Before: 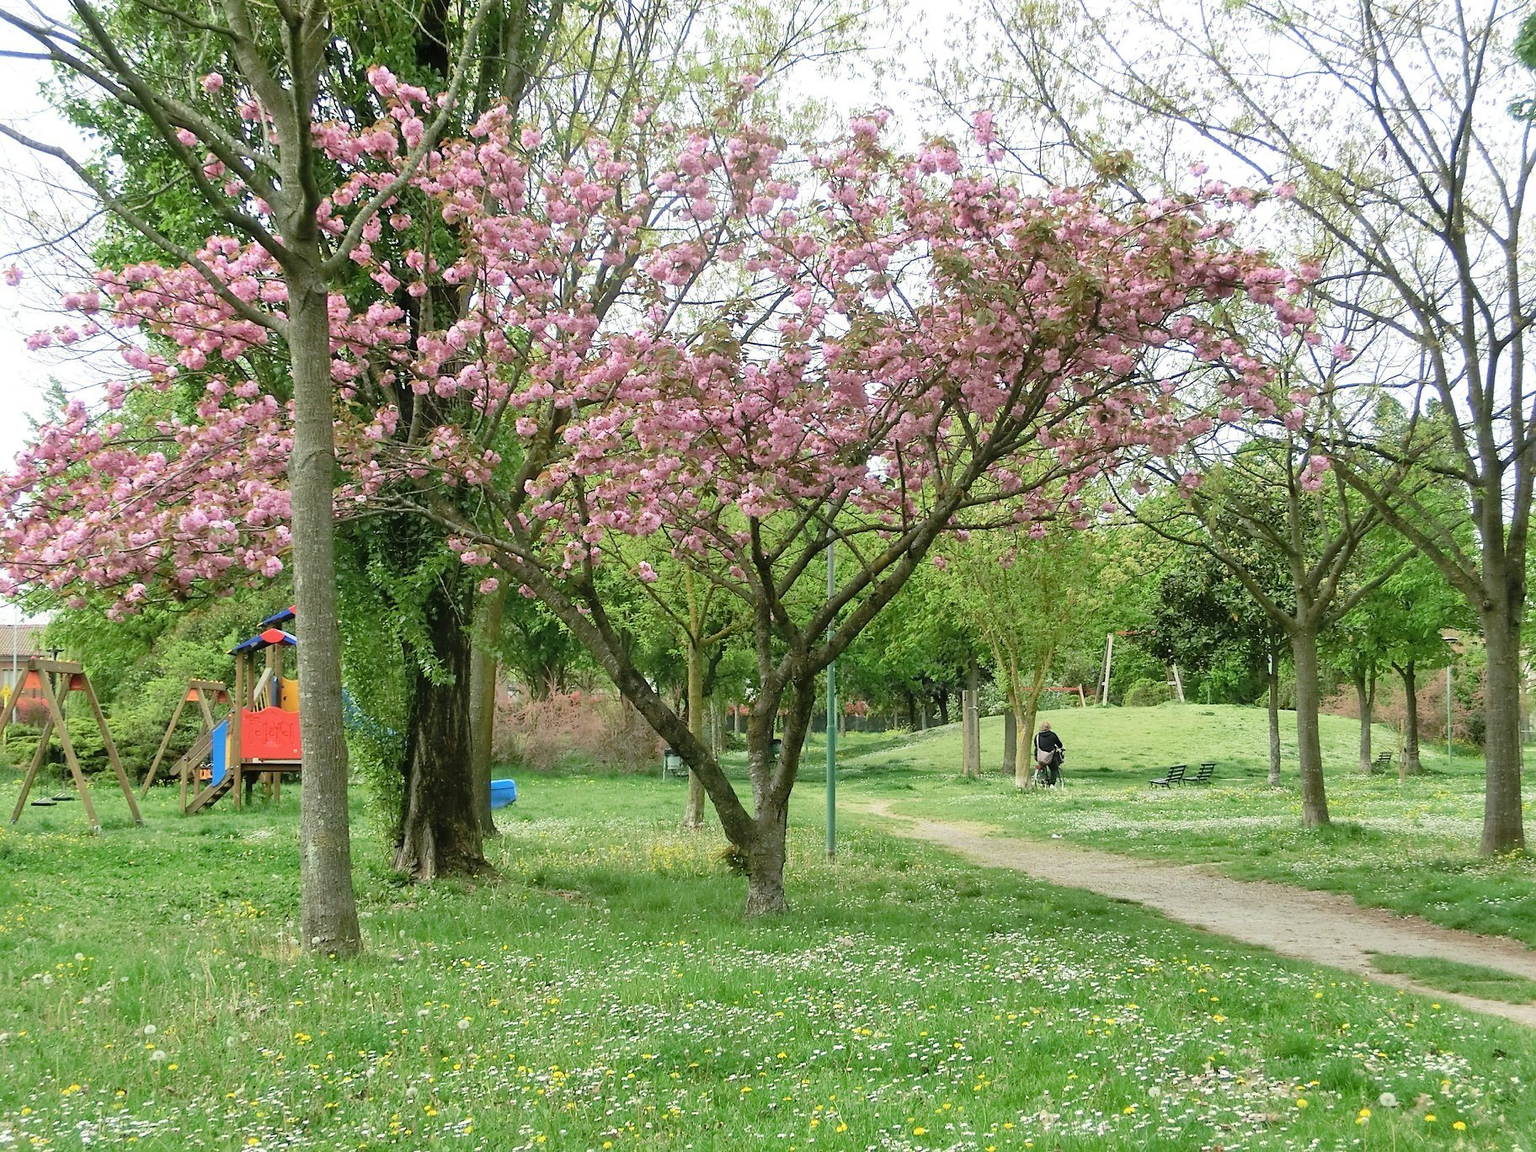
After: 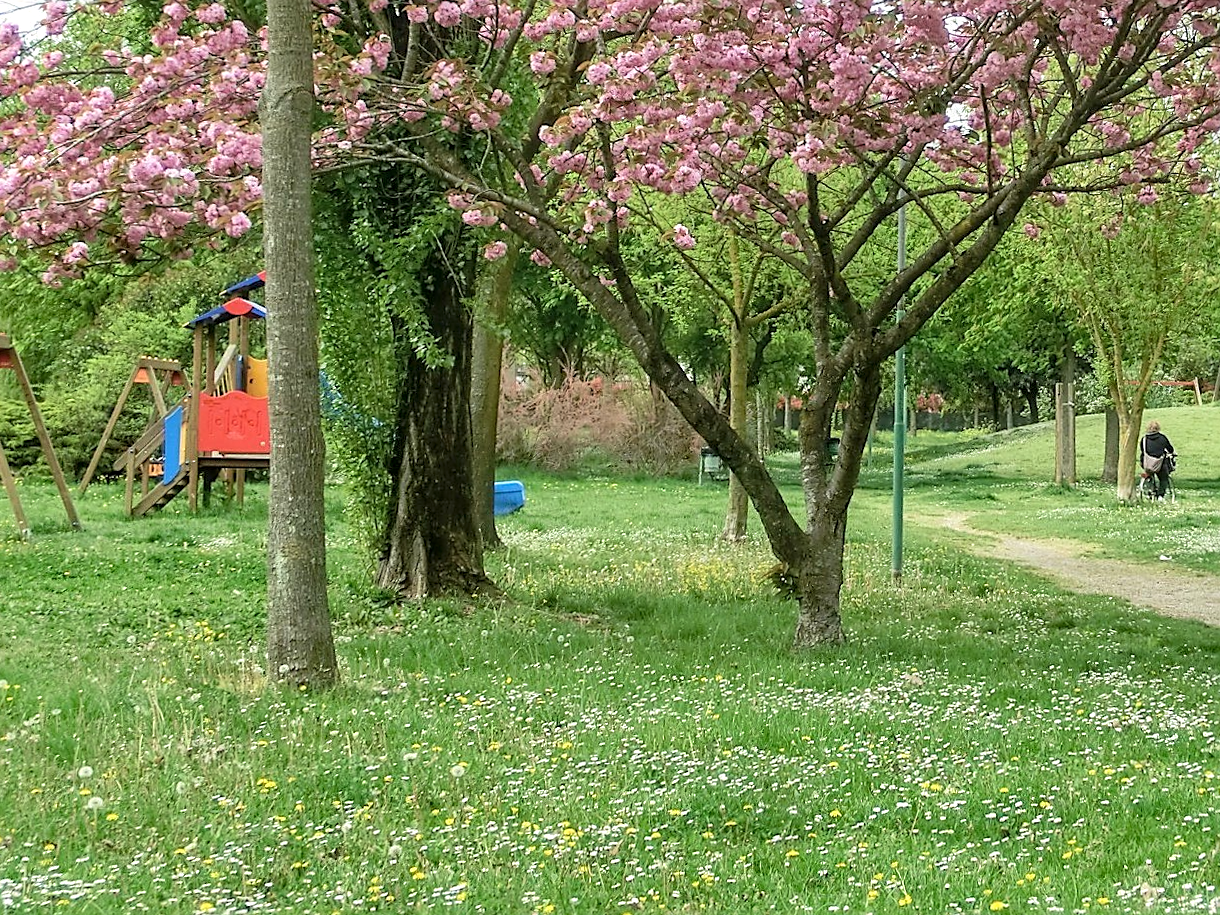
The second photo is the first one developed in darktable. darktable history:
crop and rotate: angle -0.82°, left 3.85%, top 31.828%, right 27.992%
velvia: strength 10%
sharpen: on, module defaults
local contrast: on, module defaults
